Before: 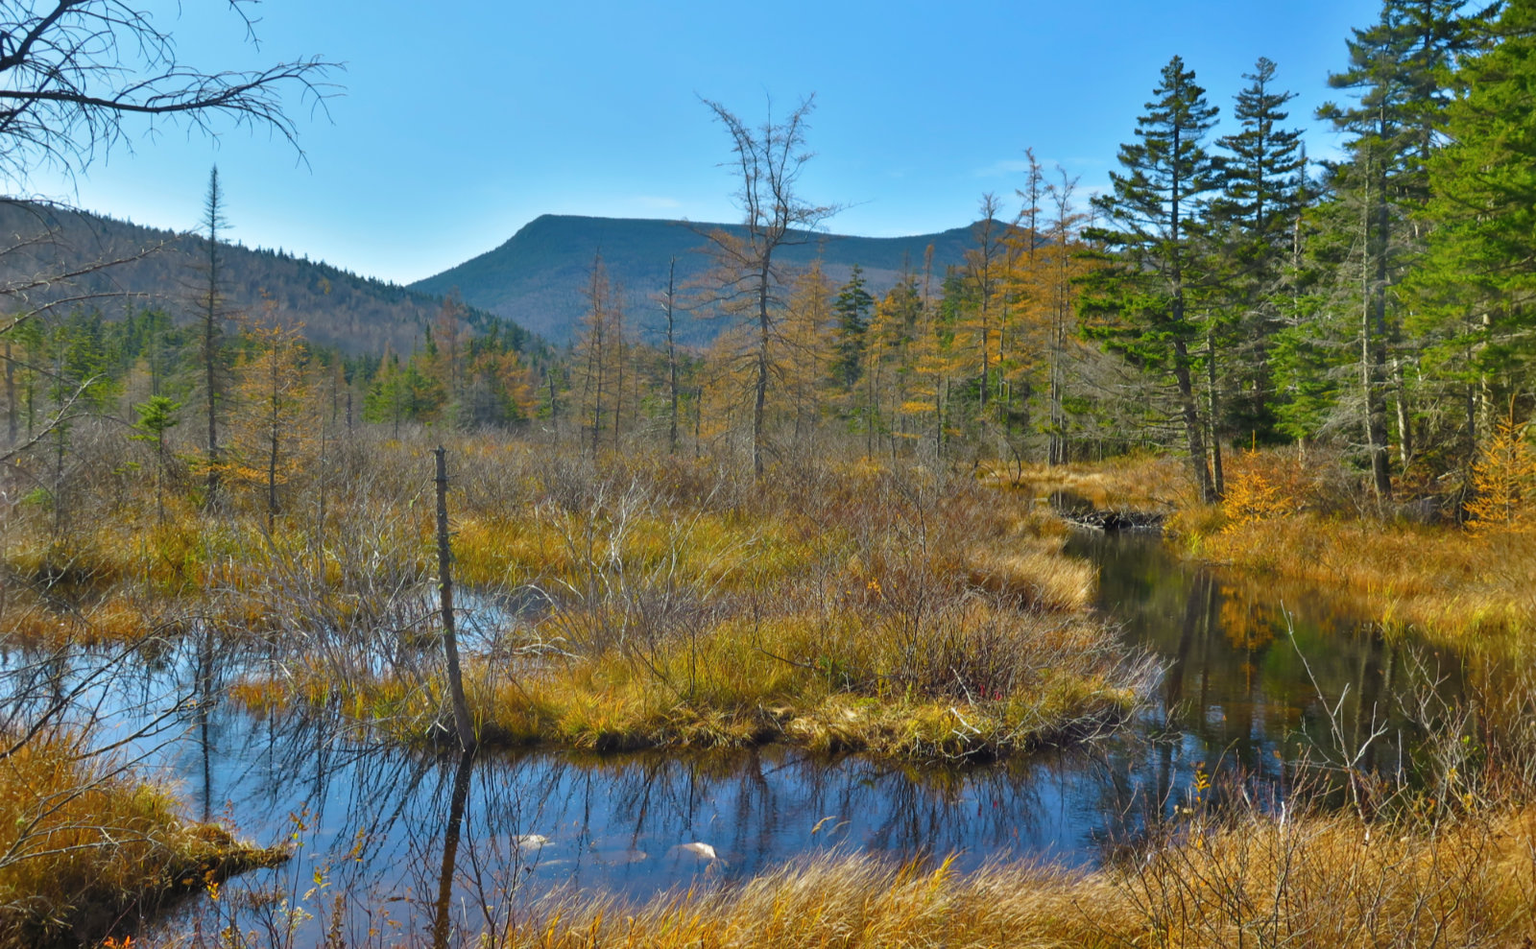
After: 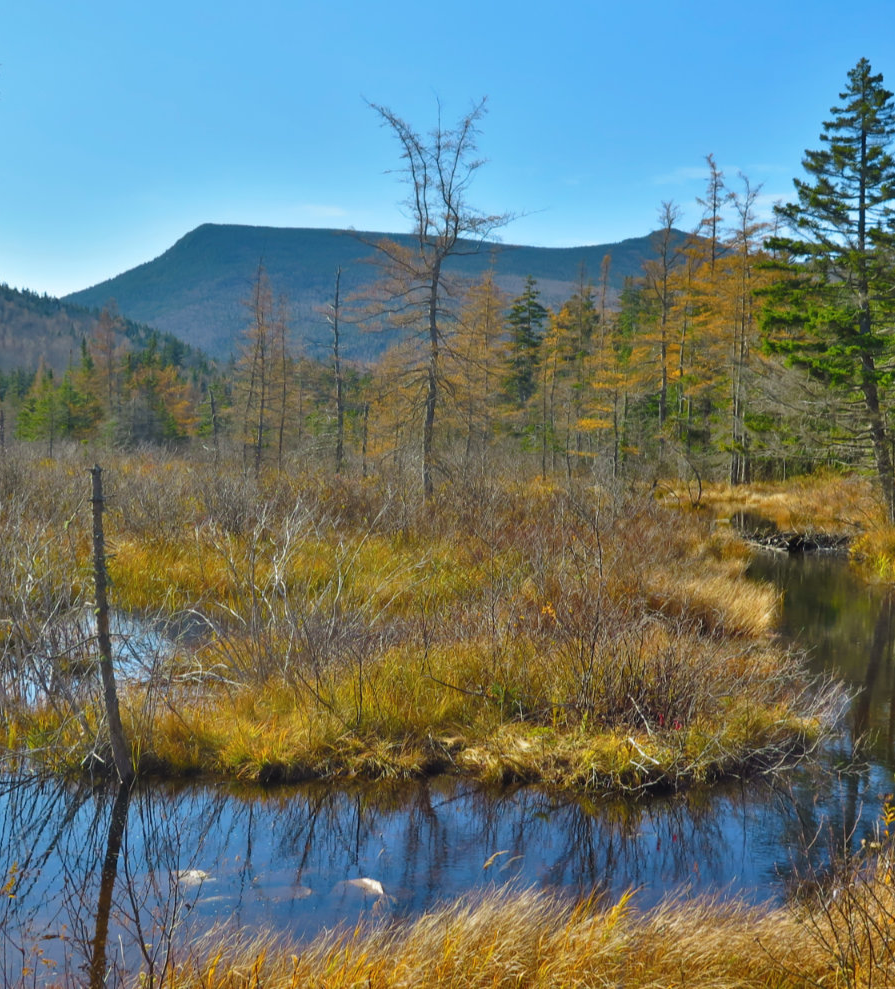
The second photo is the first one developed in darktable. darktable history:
crop and rotate: left 22.627%, right 21.405%
